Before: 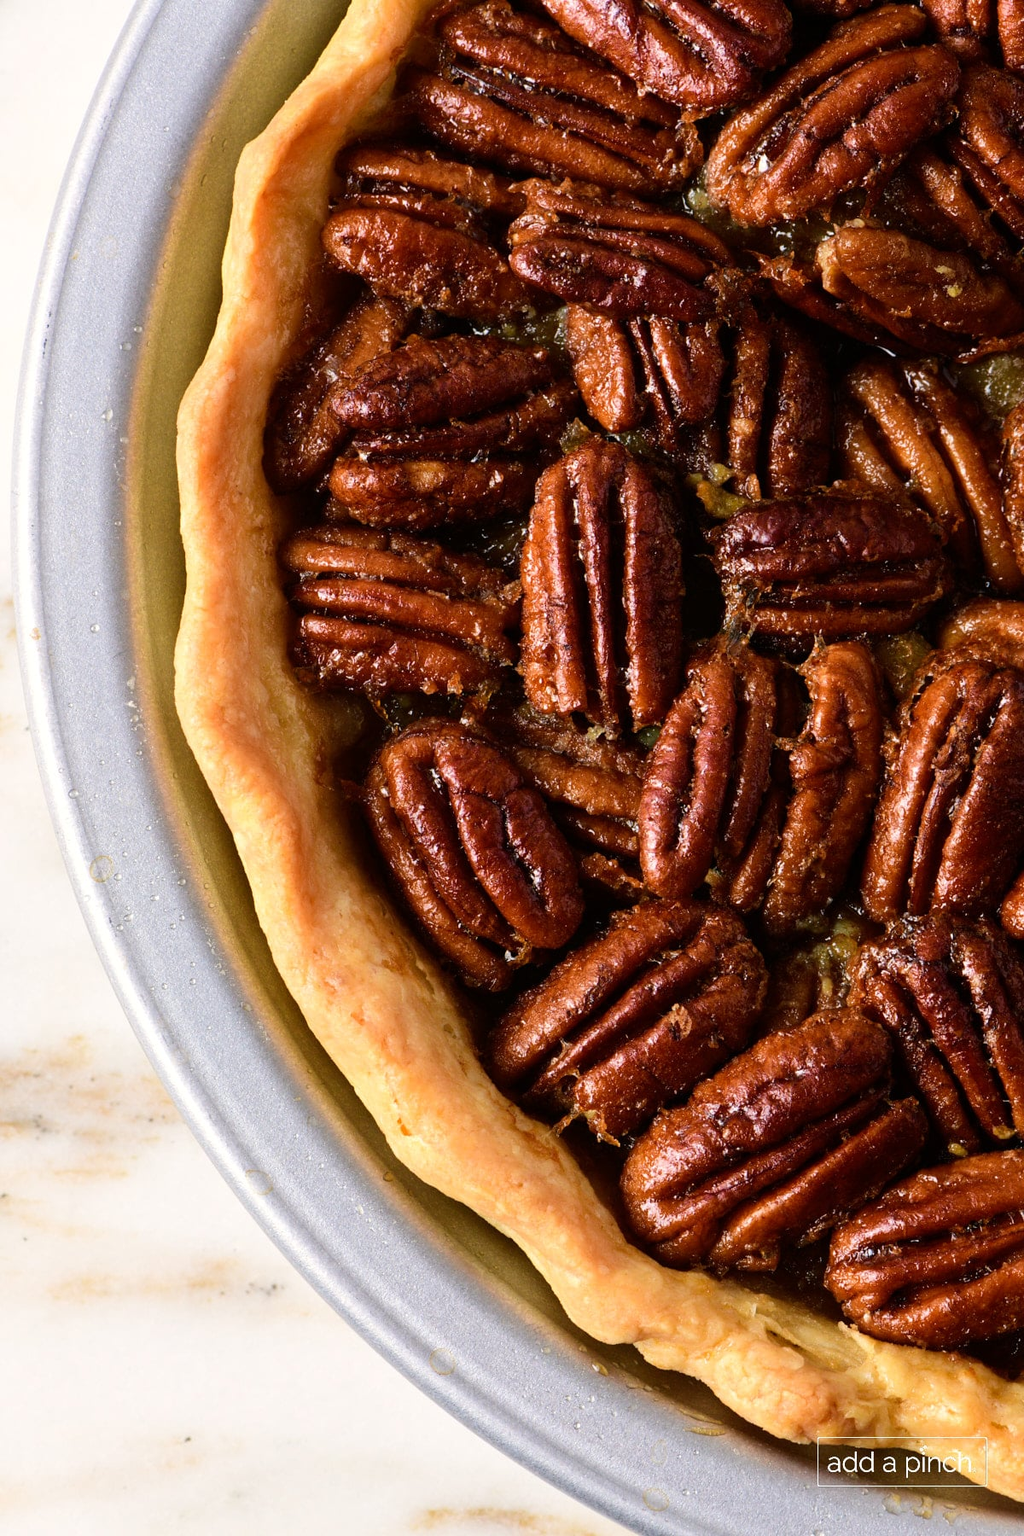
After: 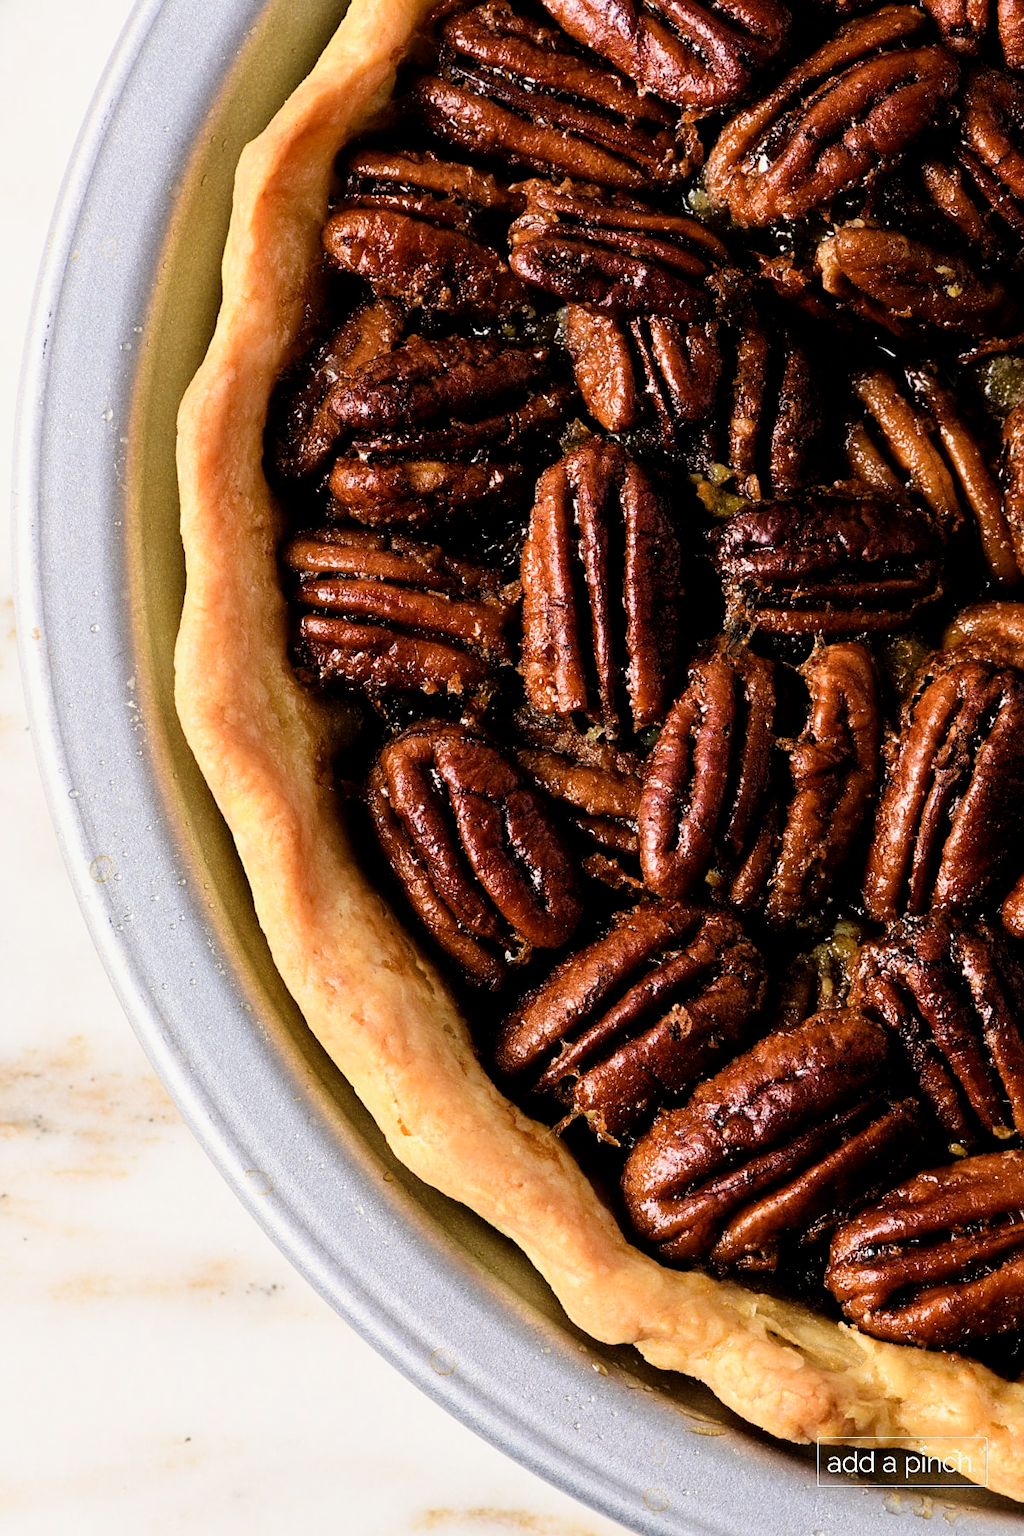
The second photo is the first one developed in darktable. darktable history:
filmic rgb: black relative exposure -4.95 EV, white relative exposure 2.82 EV, hardness 3.72
sharpen: amount 0.206
